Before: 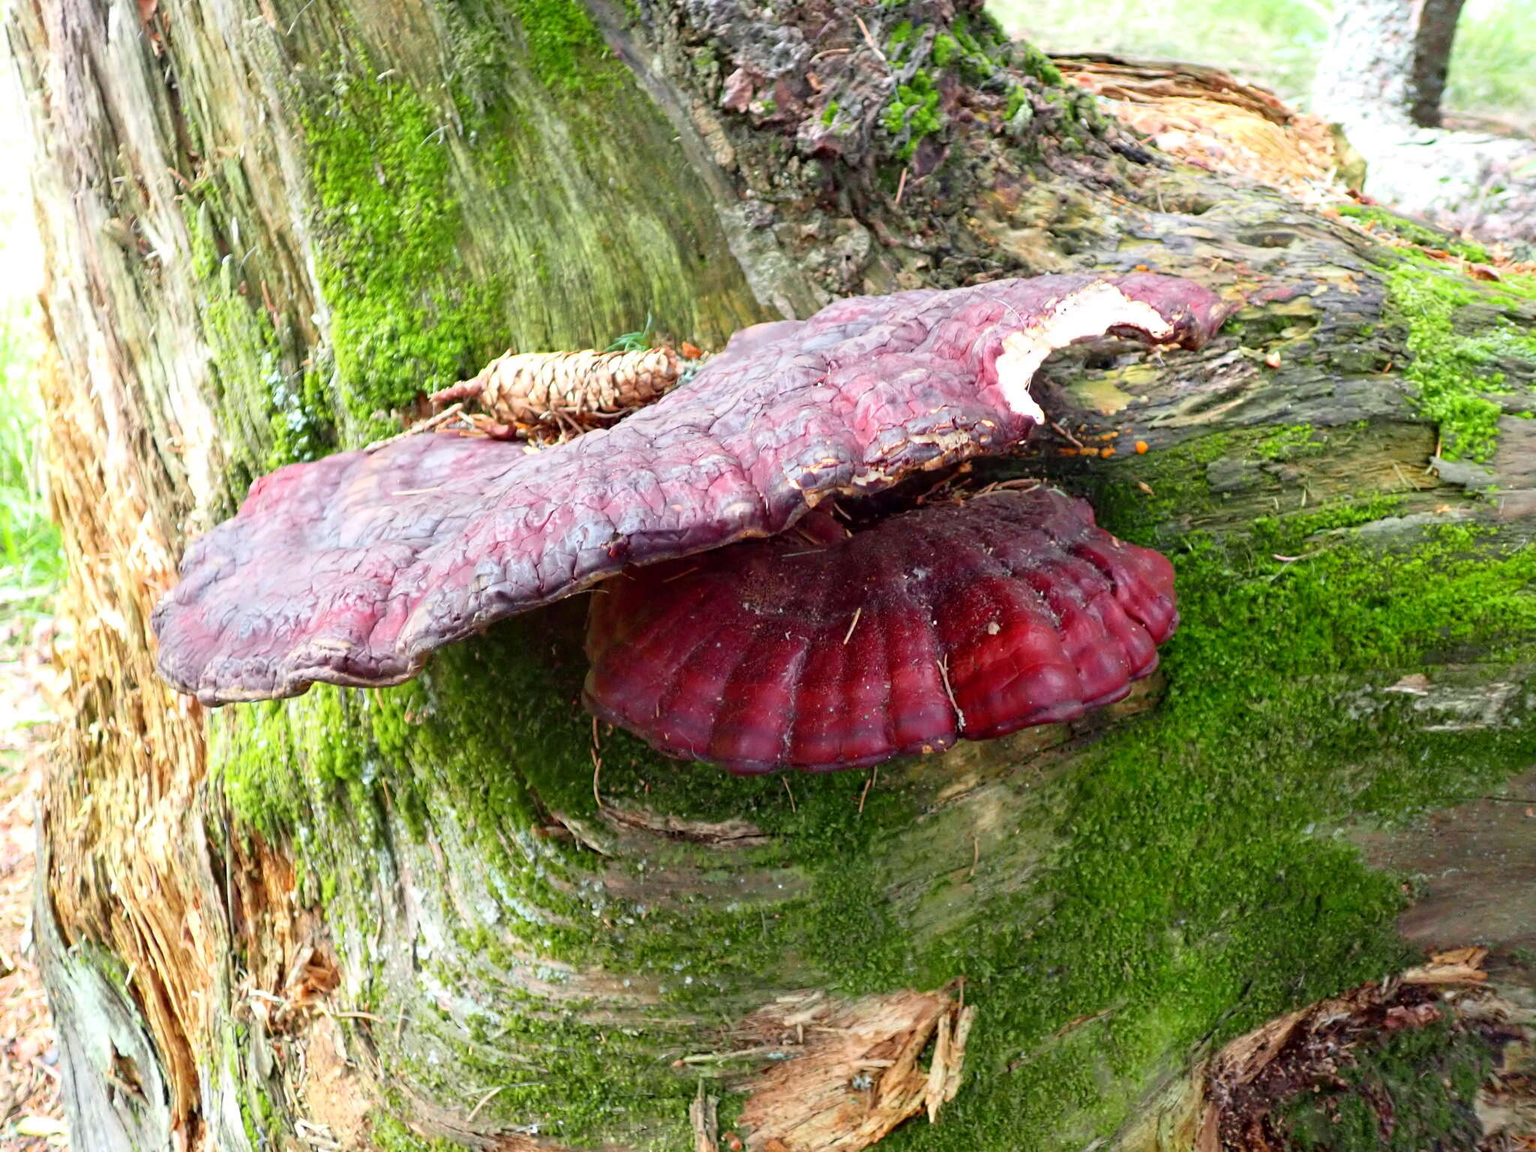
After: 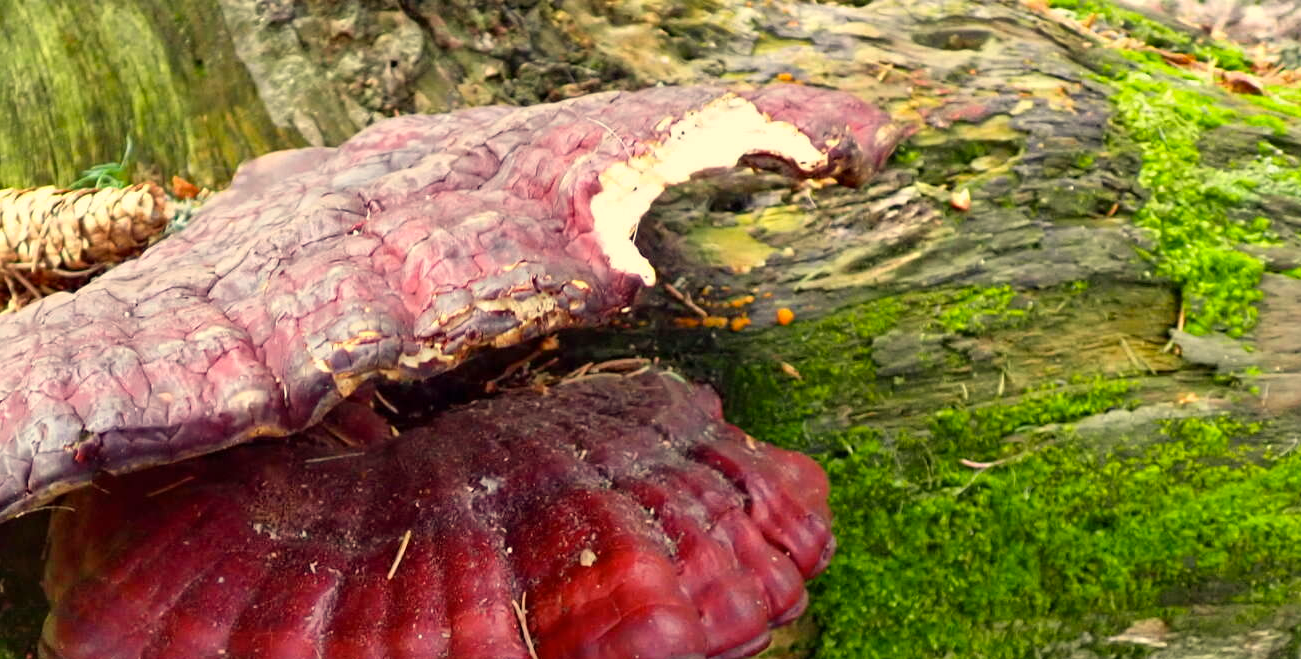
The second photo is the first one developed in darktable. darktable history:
crop: left 36.011%, top 18.263%, right 0.438%, bottom 38.776%
color correction: highlights a* 2.45, highlights b* 23.05
shadows and highlights: low approximation 0.01, soften with gaussian
